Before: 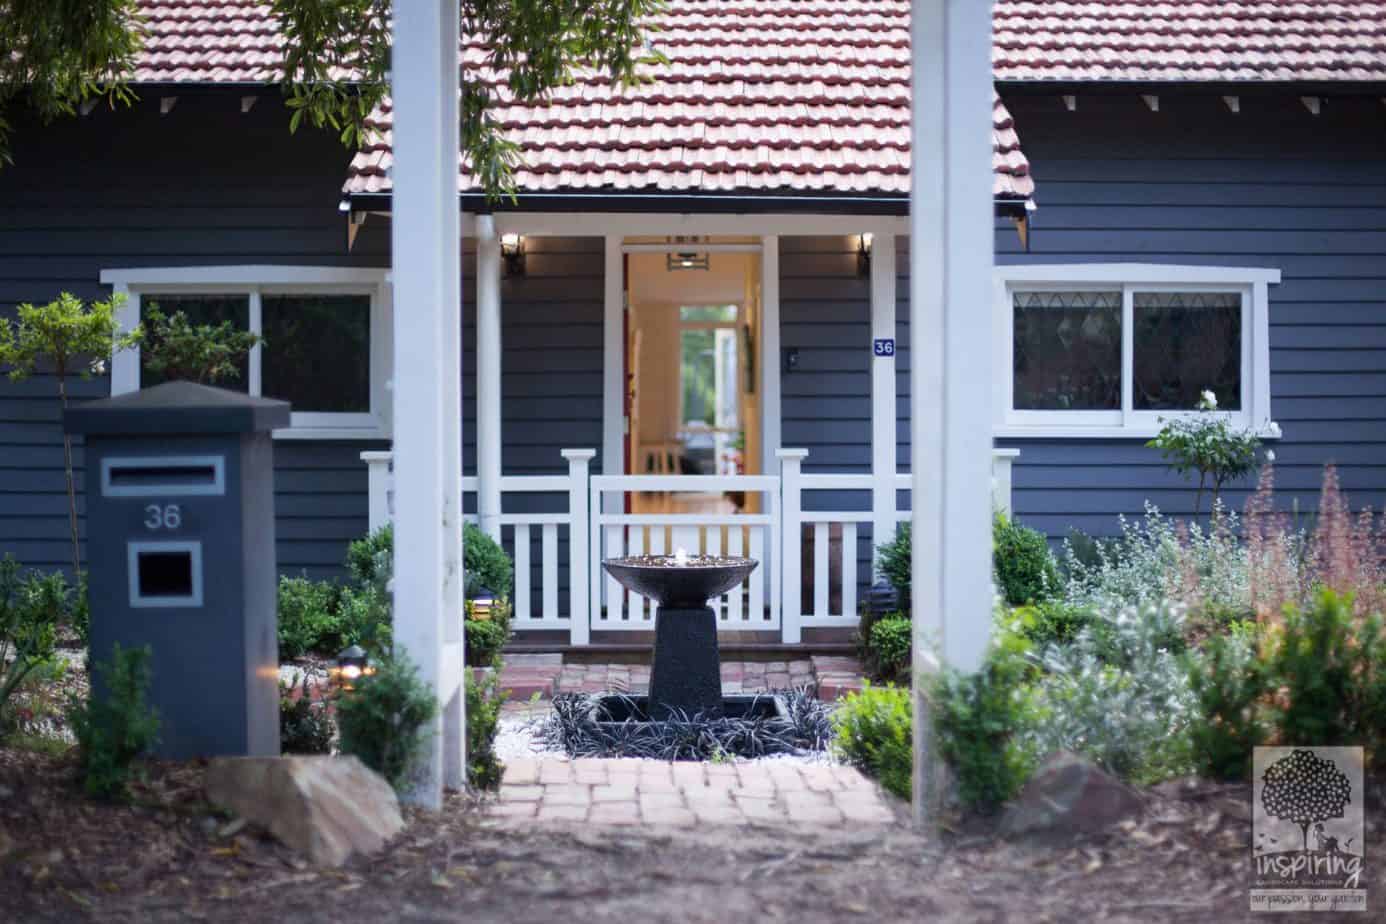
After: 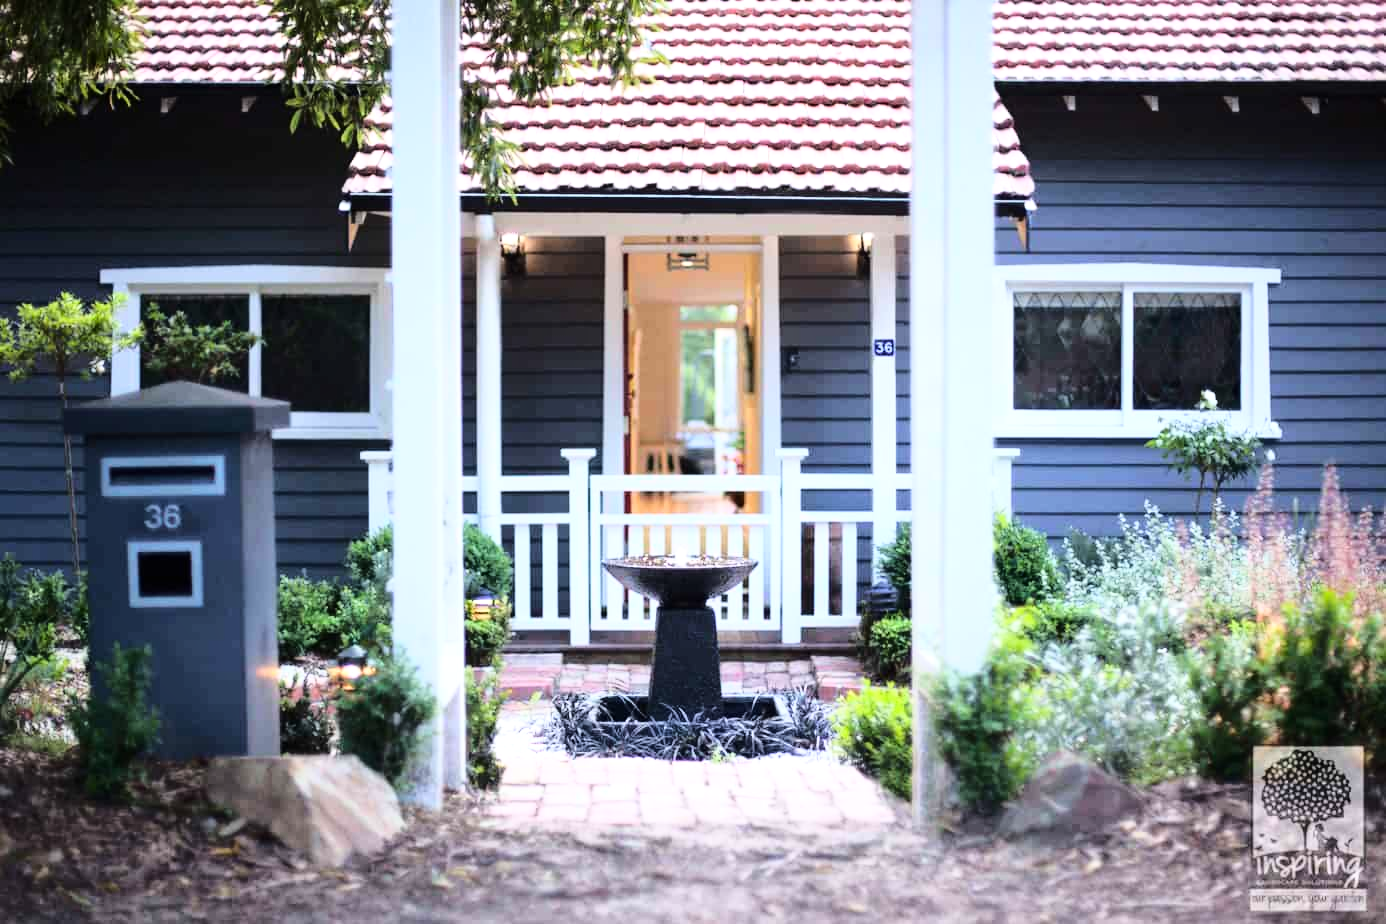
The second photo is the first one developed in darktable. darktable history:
tone equalizer: -8 EV -0.414 EV, -7 EV -0.395 EV, -6 EV -0.365 EV, -5 EV -0.192 EV, -3 EV 0.246 EV, -2 EV 0.325 EV, -1 EV 0.38 EV, +0 EV 0.427 EV
base curve: curves: ch0 [(0, 0) (0.028, 0.03) (0.121, 0.232) (0.46, 0.748) (0.859, 0.968) (1, 1)]
color correction: highlights b* -0.02
